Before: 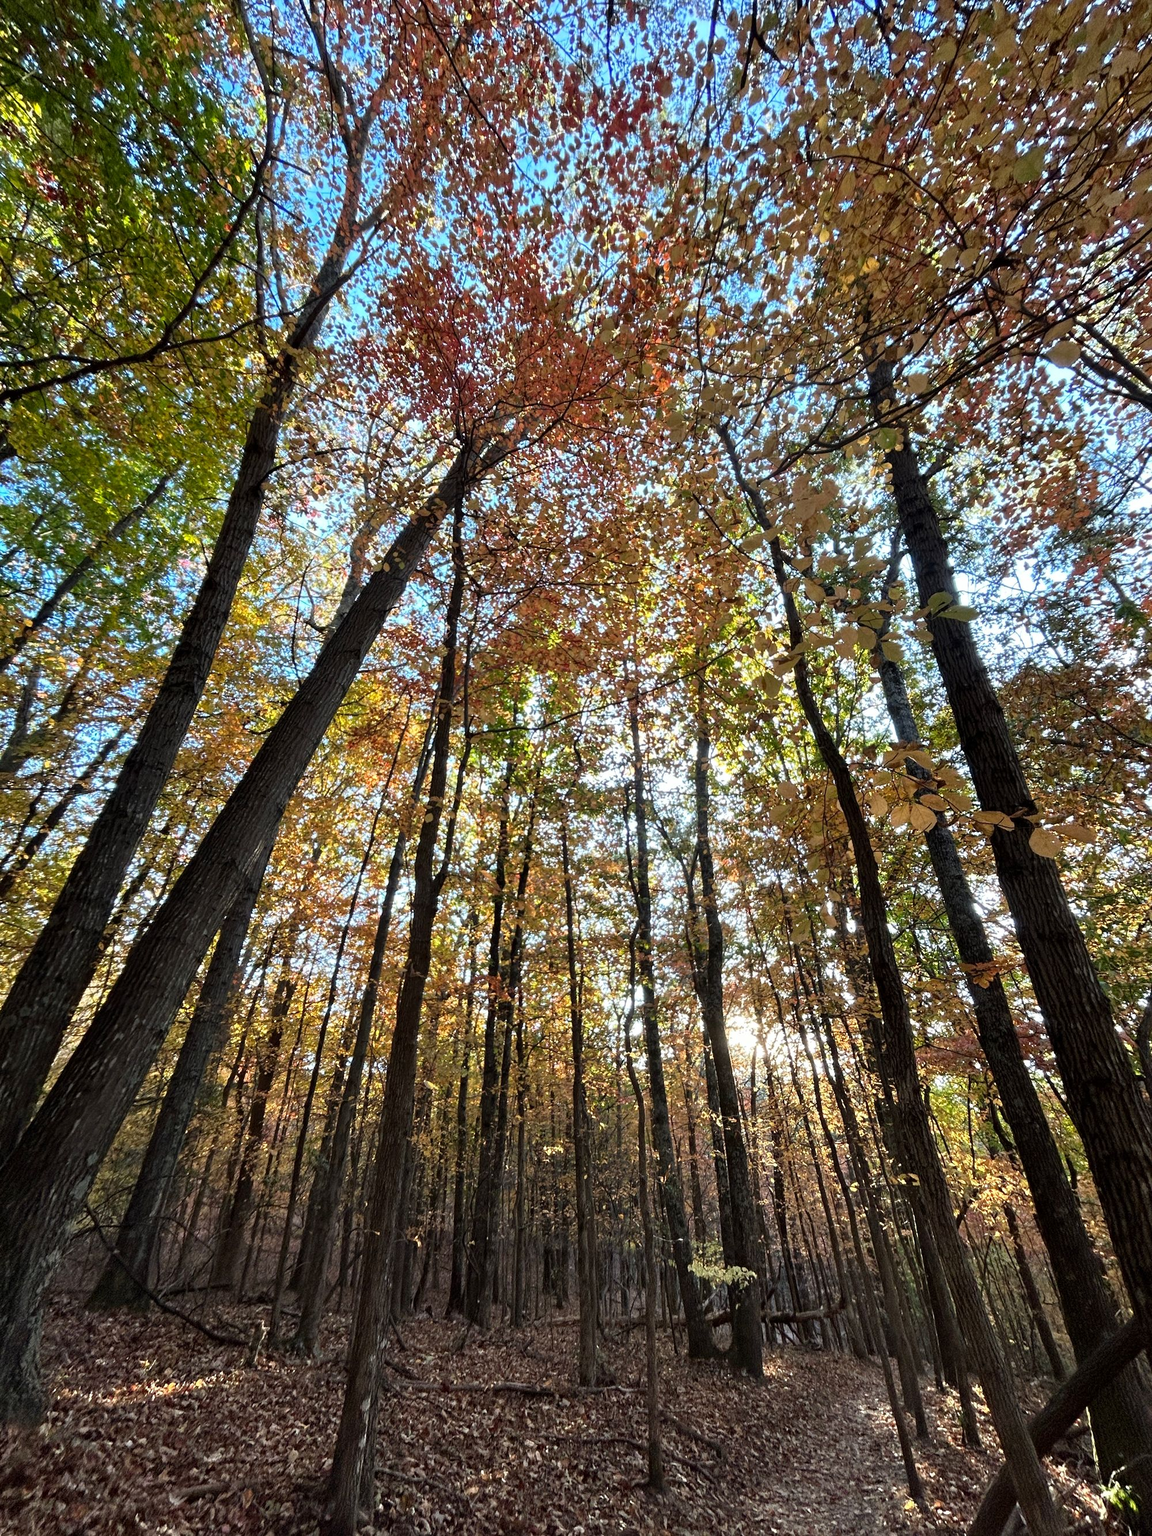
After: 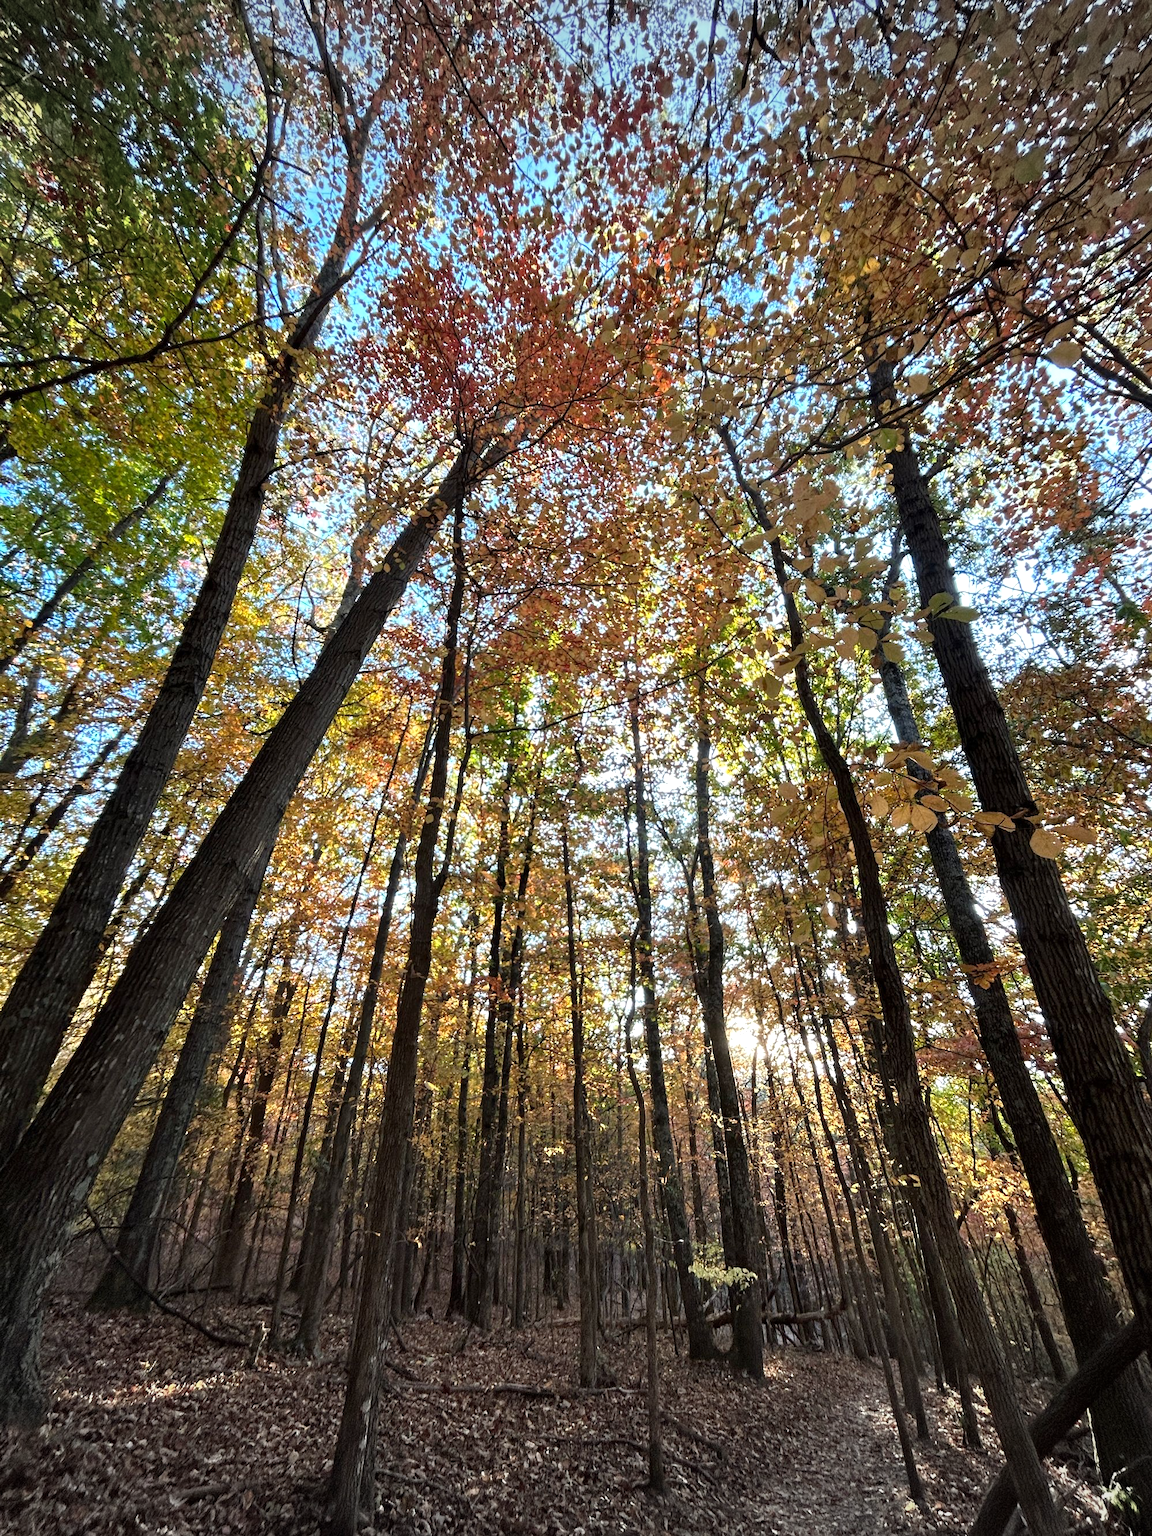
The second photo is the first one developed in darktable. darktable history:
exposure: exposure 0.2 EV, compensate highlight preservation false
vignetting: fall-off start 100%, brightness -0.282, width/height ratio 1.31
crop: bottom 0.071%
